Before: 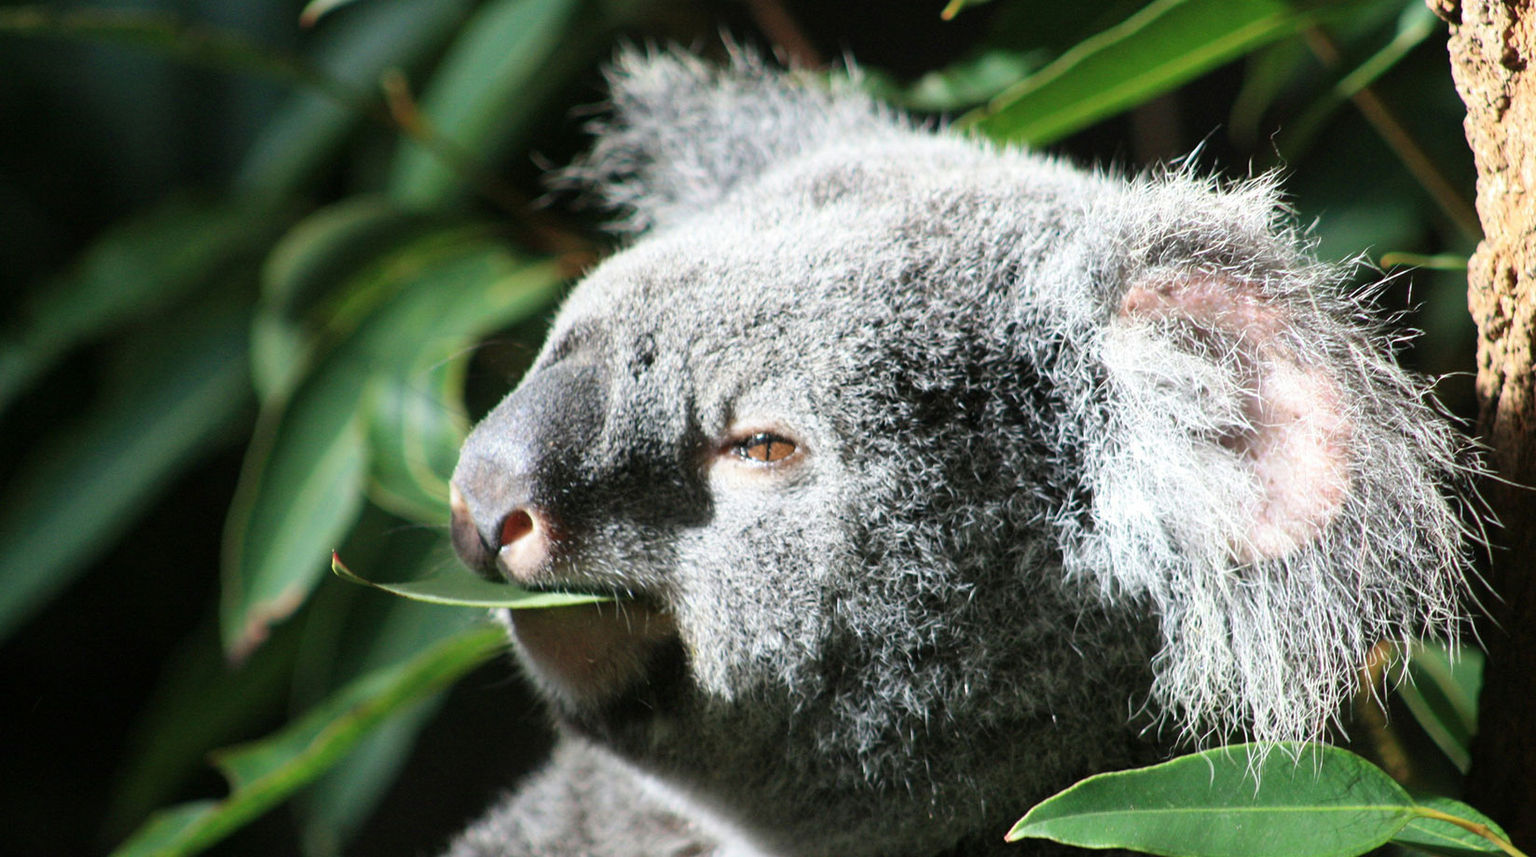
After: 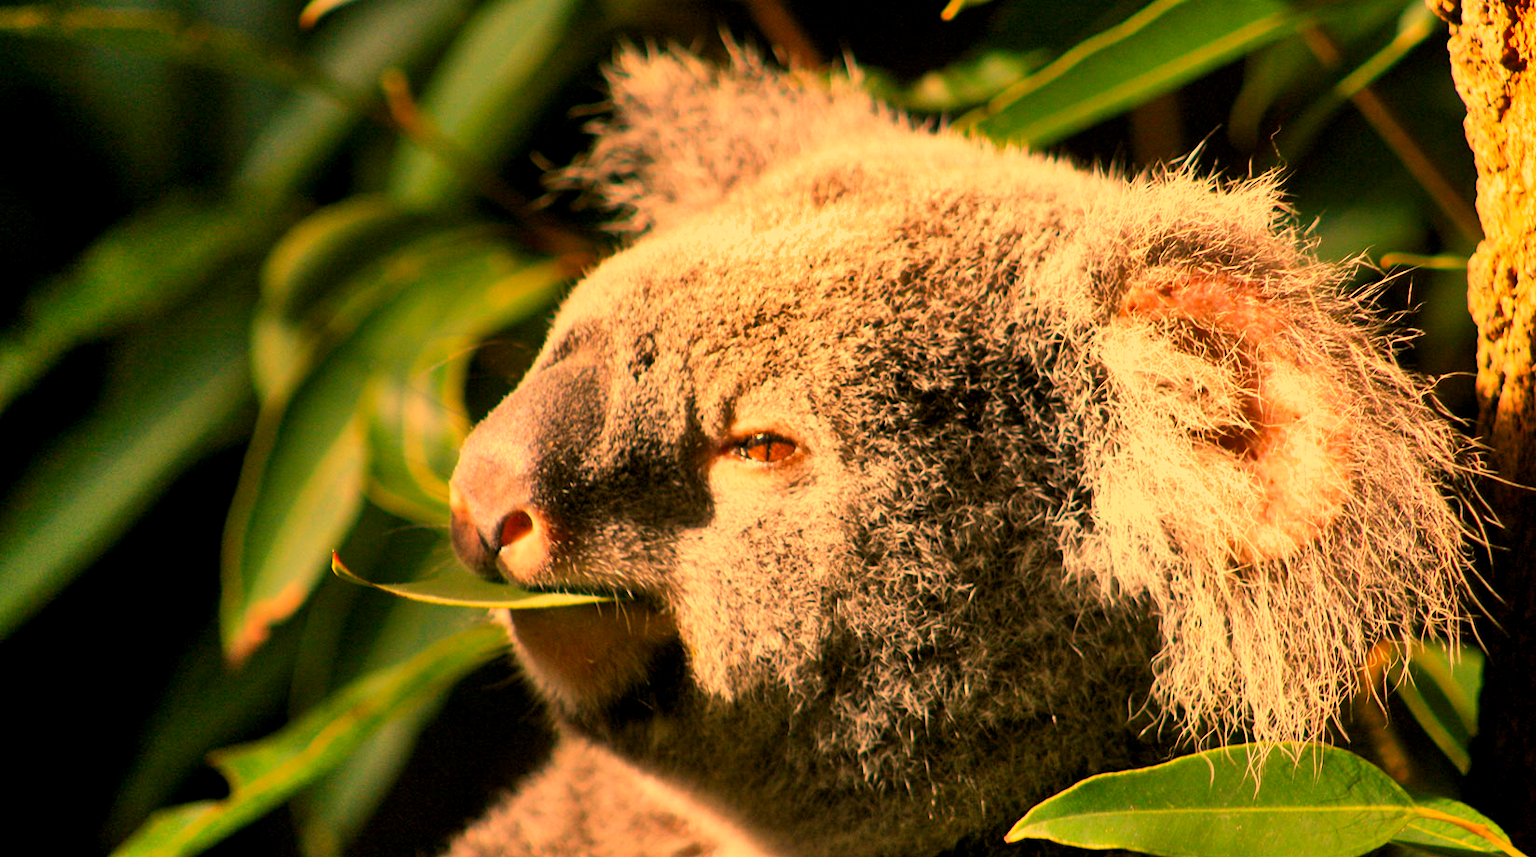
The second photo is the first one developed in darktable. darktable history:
white balance: red 1.467, blue 0.684
color balance rgb: shadows lift › chroma 2%, shadows lift › hue 217.2°, power › chroma 0.25%, power › hue 60°, highlights gain › chroma 1.5%, highlights gain › hue 309.6°, global offset › luminance -0.5%, perceptual saturation grading › global saturation 15%, global vibrance 20%
shadows and highlights: white point adjustment -3.64, highlights -63.34, highlights color adjustment 42%, soften with gaussian
